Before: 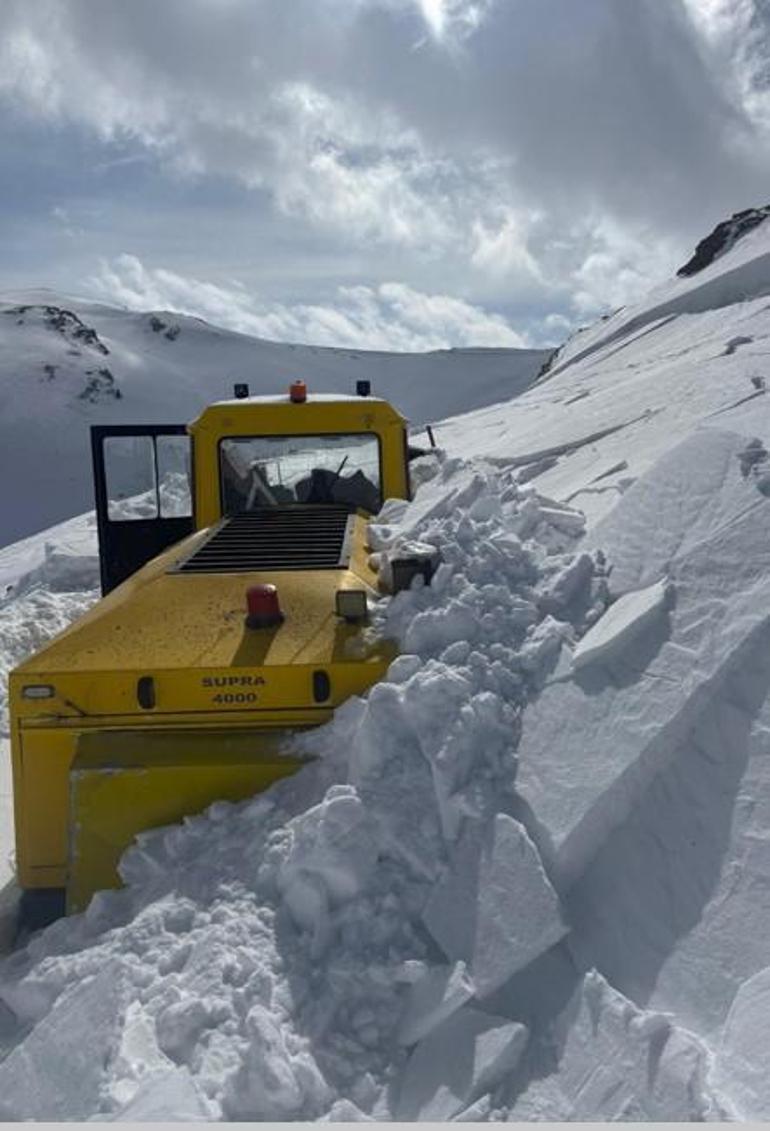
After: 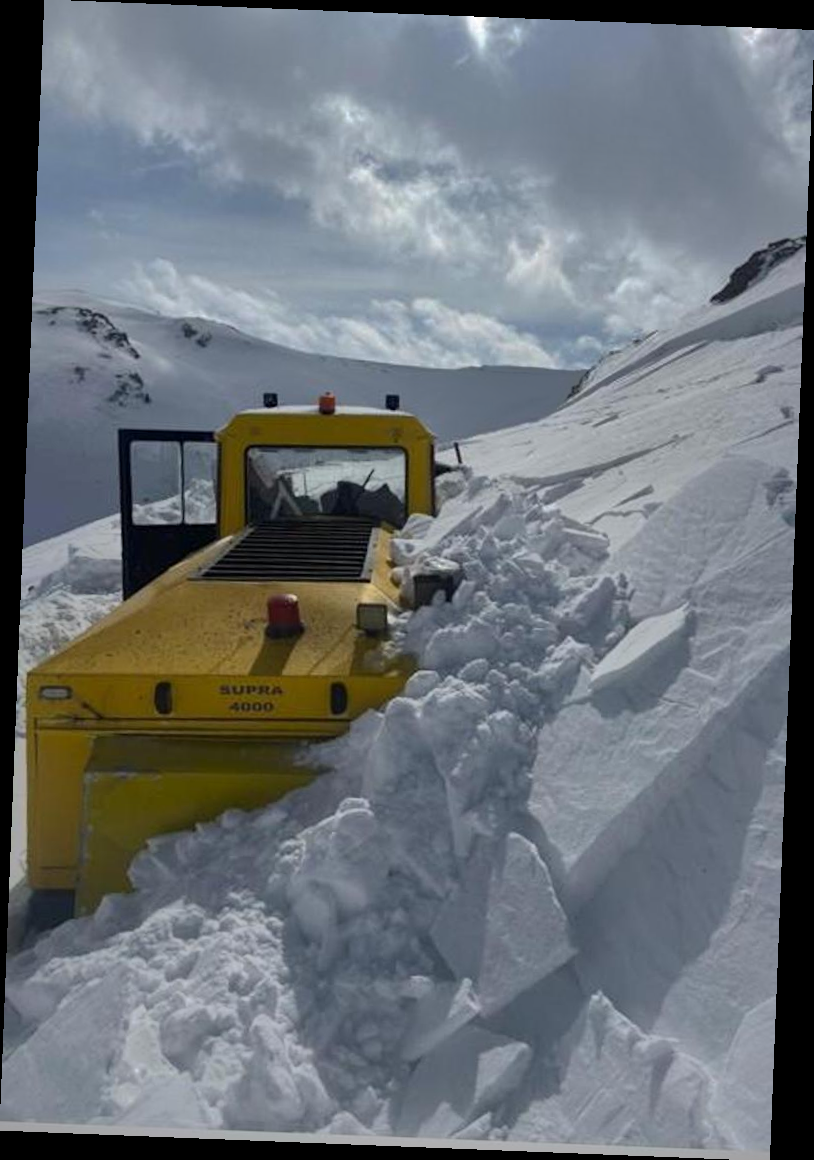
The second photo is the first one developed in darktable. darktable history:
exposure: compensate highlight preservation false
rotate and perspective: rotation 2.27°, automatic cropping off
shadows and highlights: shadows -19.91, highlights -73.15
